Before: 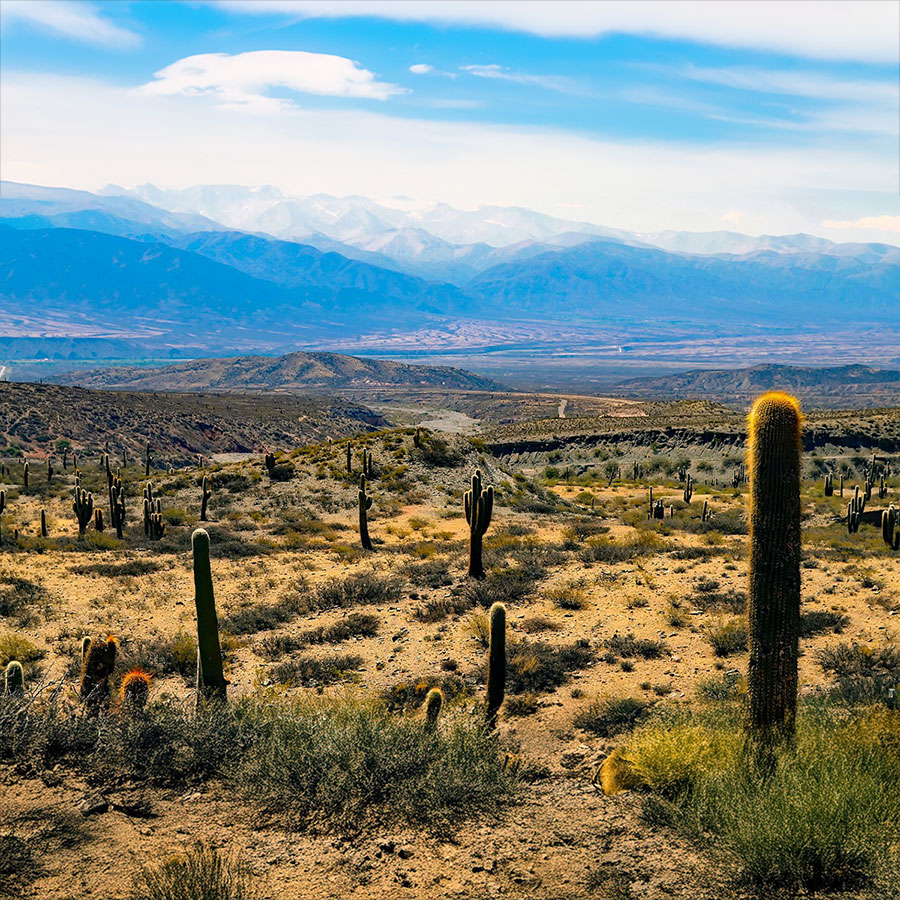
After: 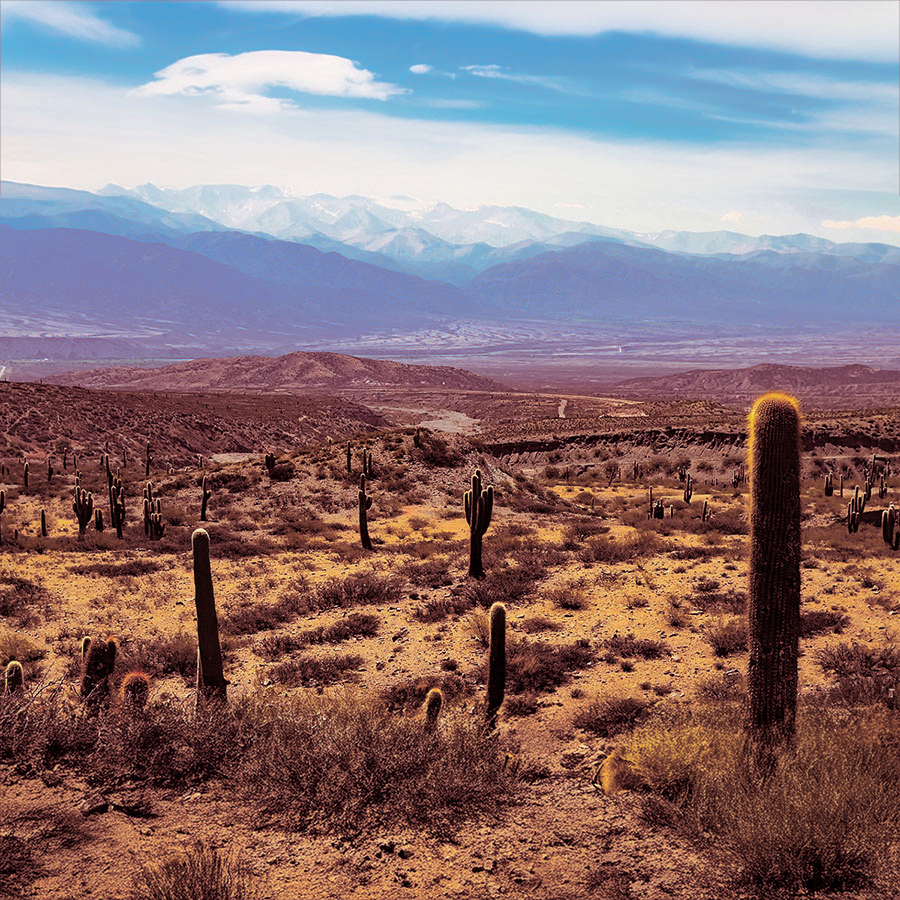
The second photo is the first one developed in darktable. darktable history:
color balance rgb: perceptual saturation grading › global saturation 20%, global vibrance 20%
contrast brightness saturation: contrast 0.06, brightness -0.01, saturation -0.23
shadows and highlights: on, module defaults
split-toning: highlights › saturation 0, balance -61.83
